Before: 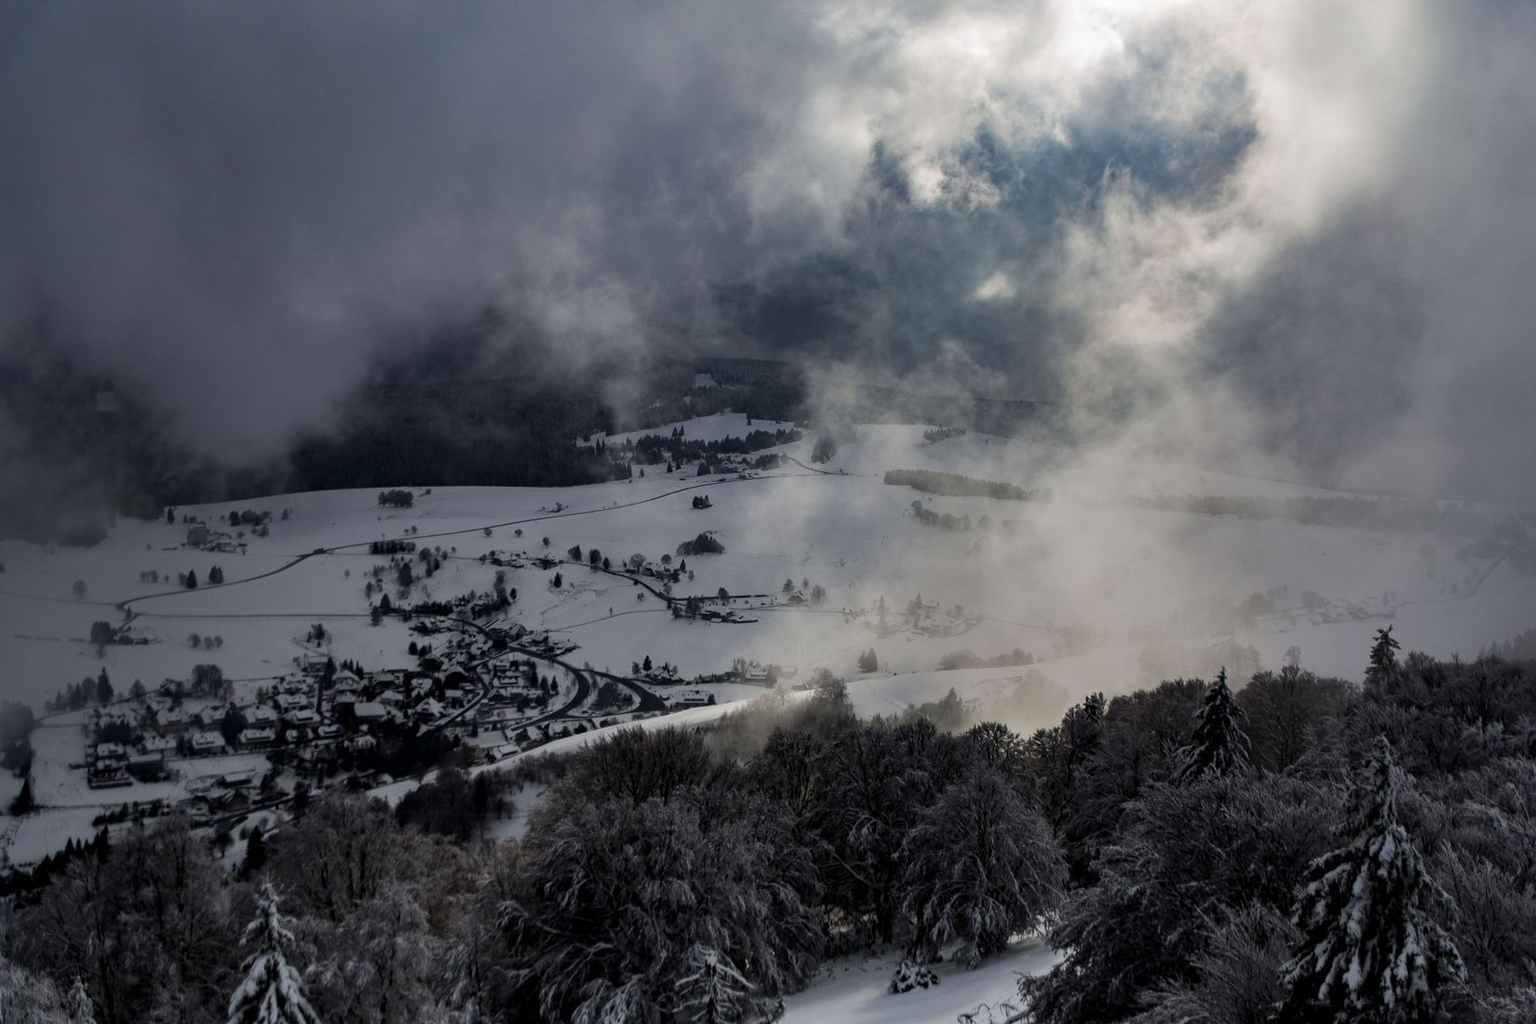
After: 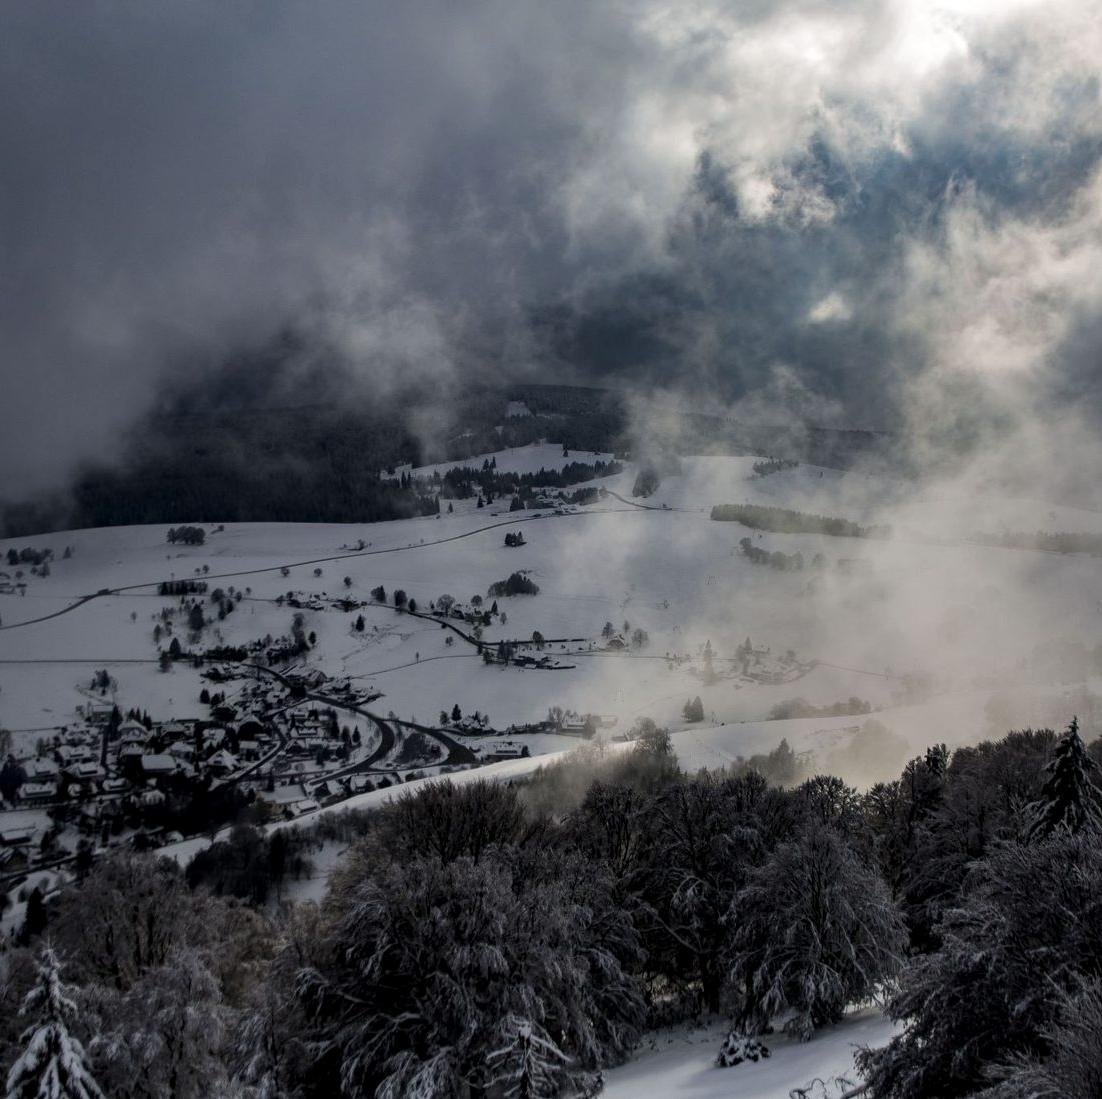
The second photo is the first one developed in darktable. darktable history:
local contrast: highlights 104%, shadows 98%, detail 119%, midtone range 0.2
crop and rotate: left 14.505%, right 18.664%
